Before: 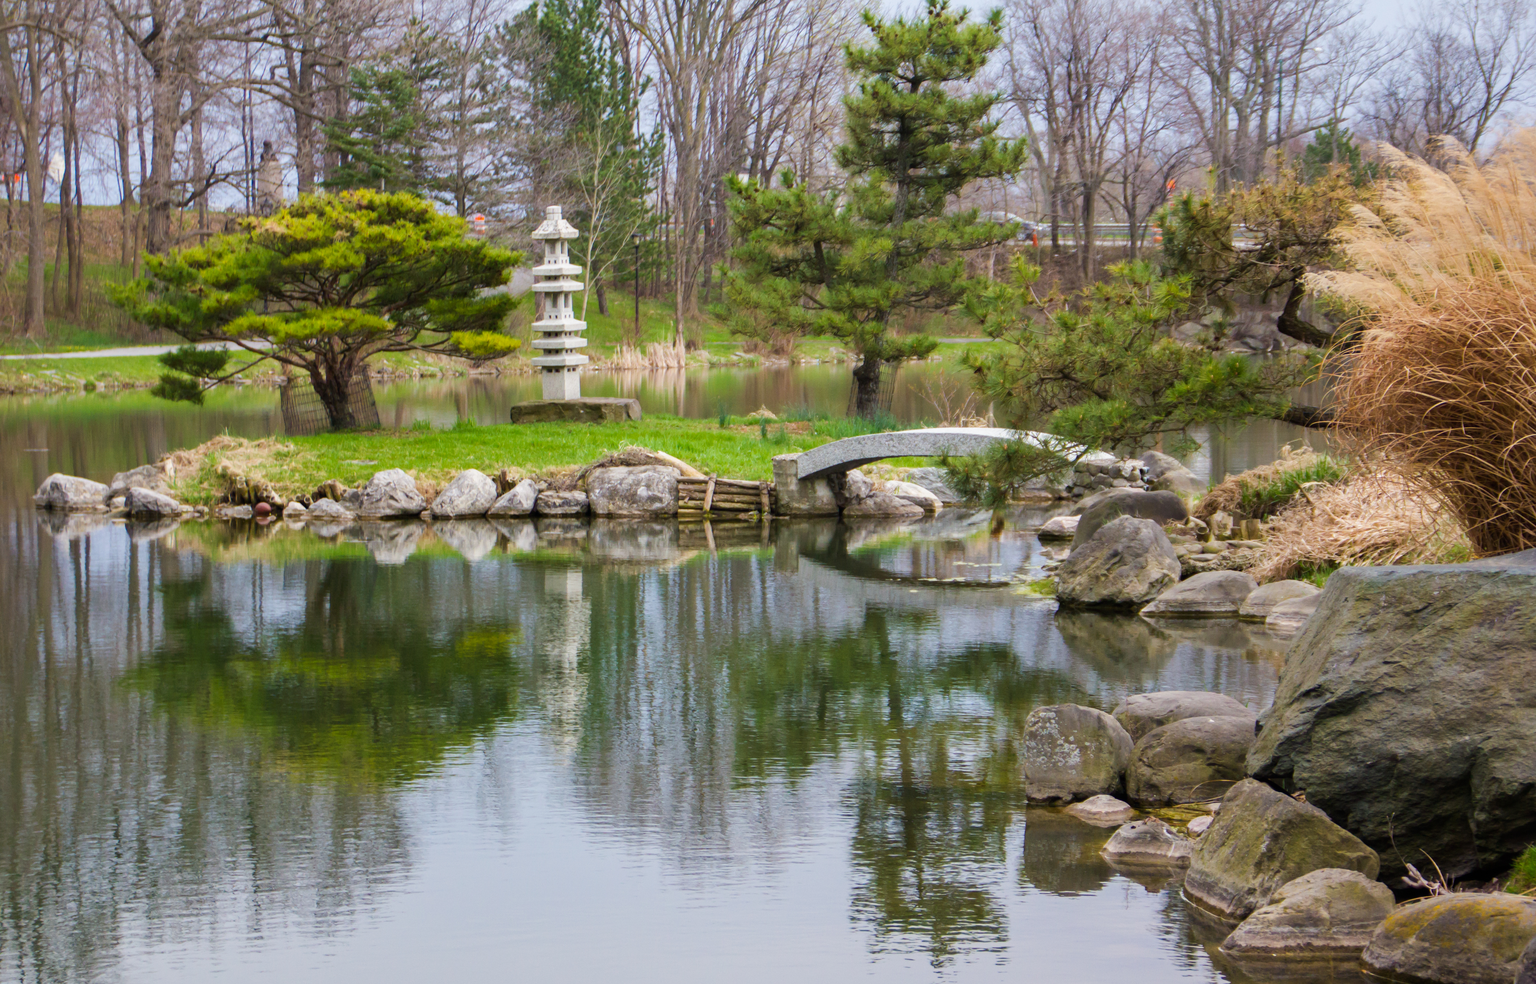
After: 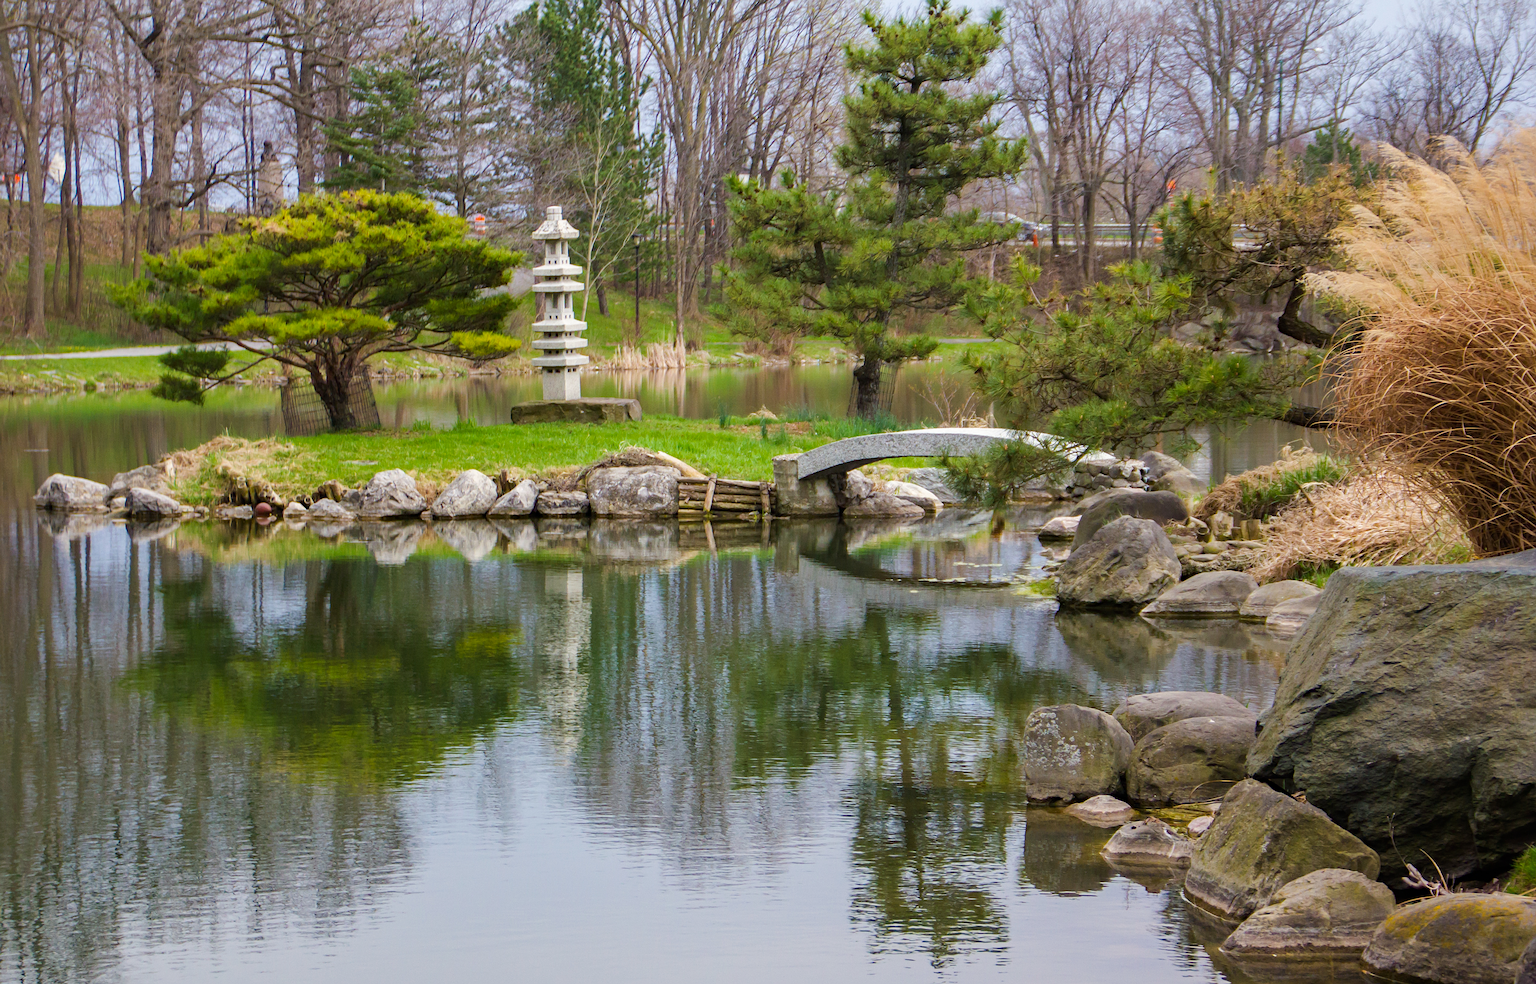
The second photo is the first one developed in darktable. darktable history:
haze removal: compatibility mode true, adaptive false
exposure: exposure -0.041 EV, compensate highlight preservation false
sharpen: on, module defaults
